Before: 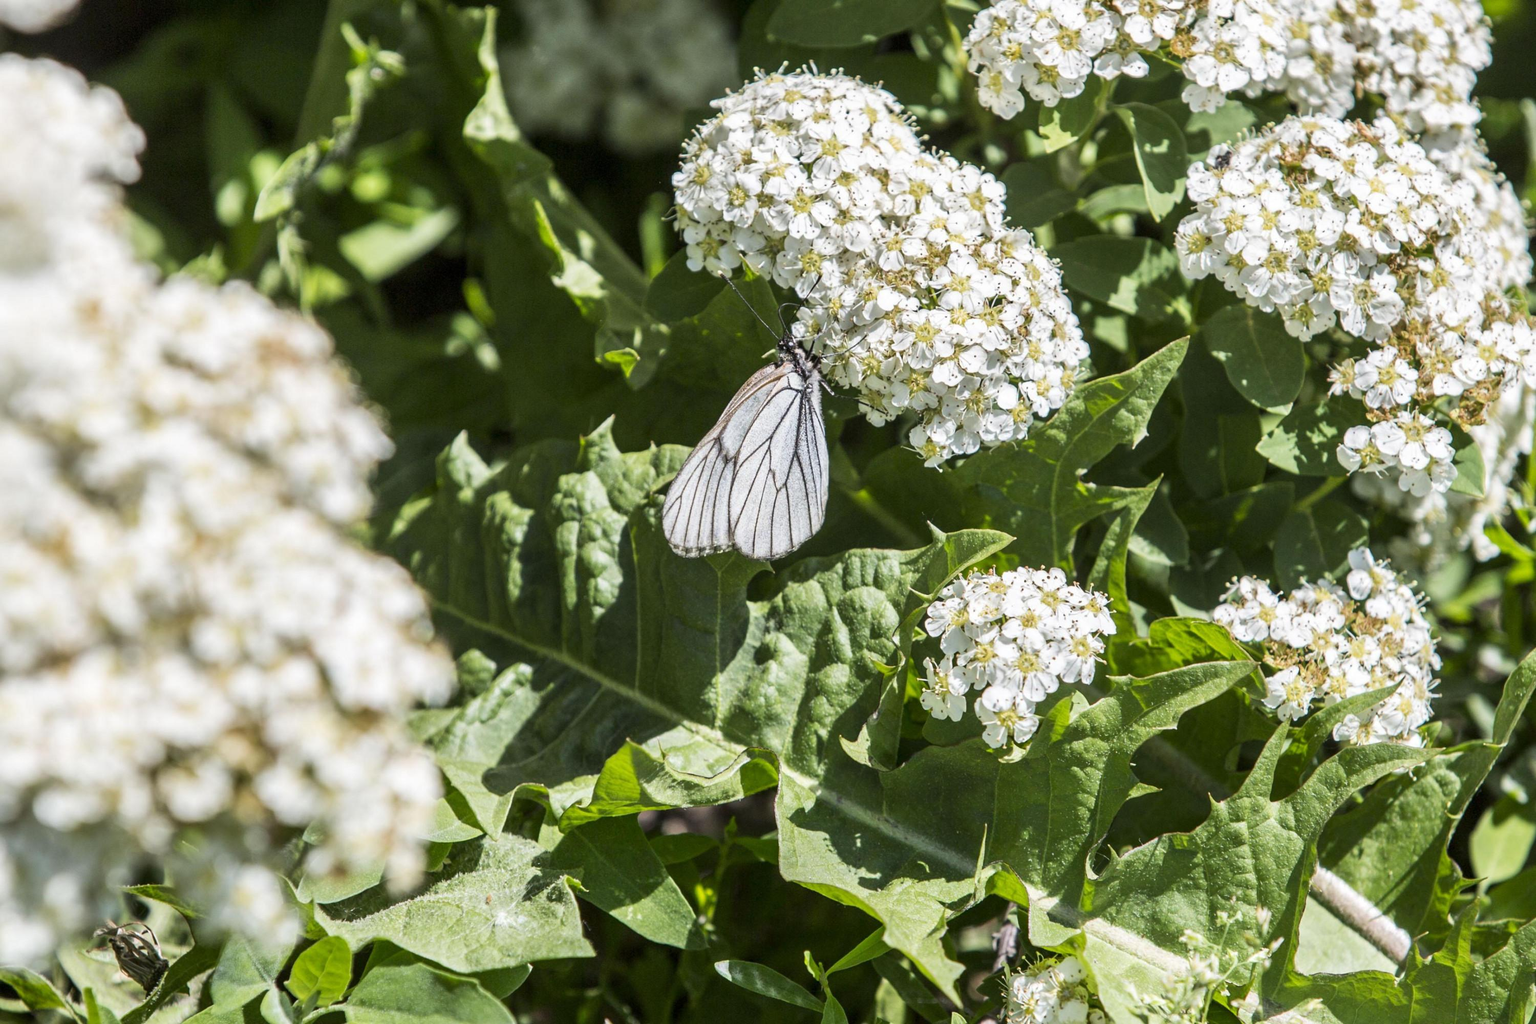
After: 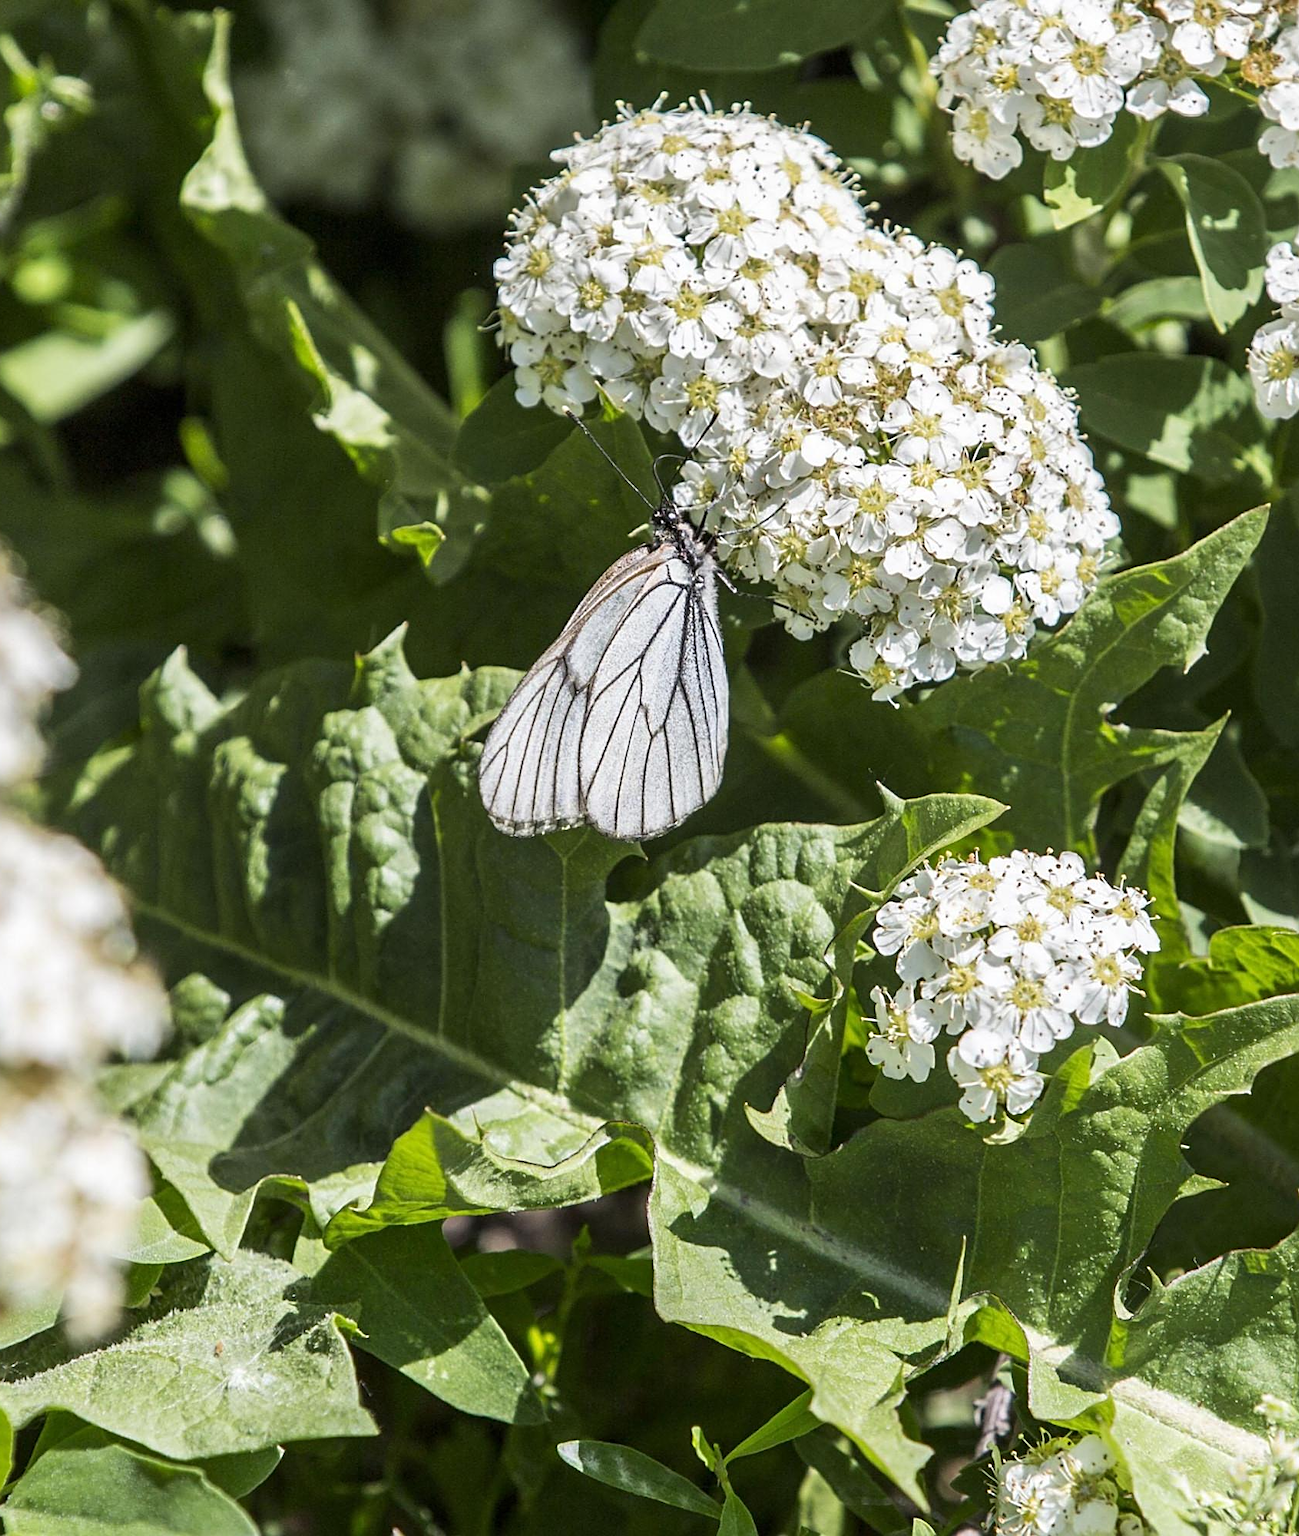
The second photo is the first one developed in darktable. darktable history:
sharpen: on, module defaults
crop and rotate: left 22.341%, right 21.248%
